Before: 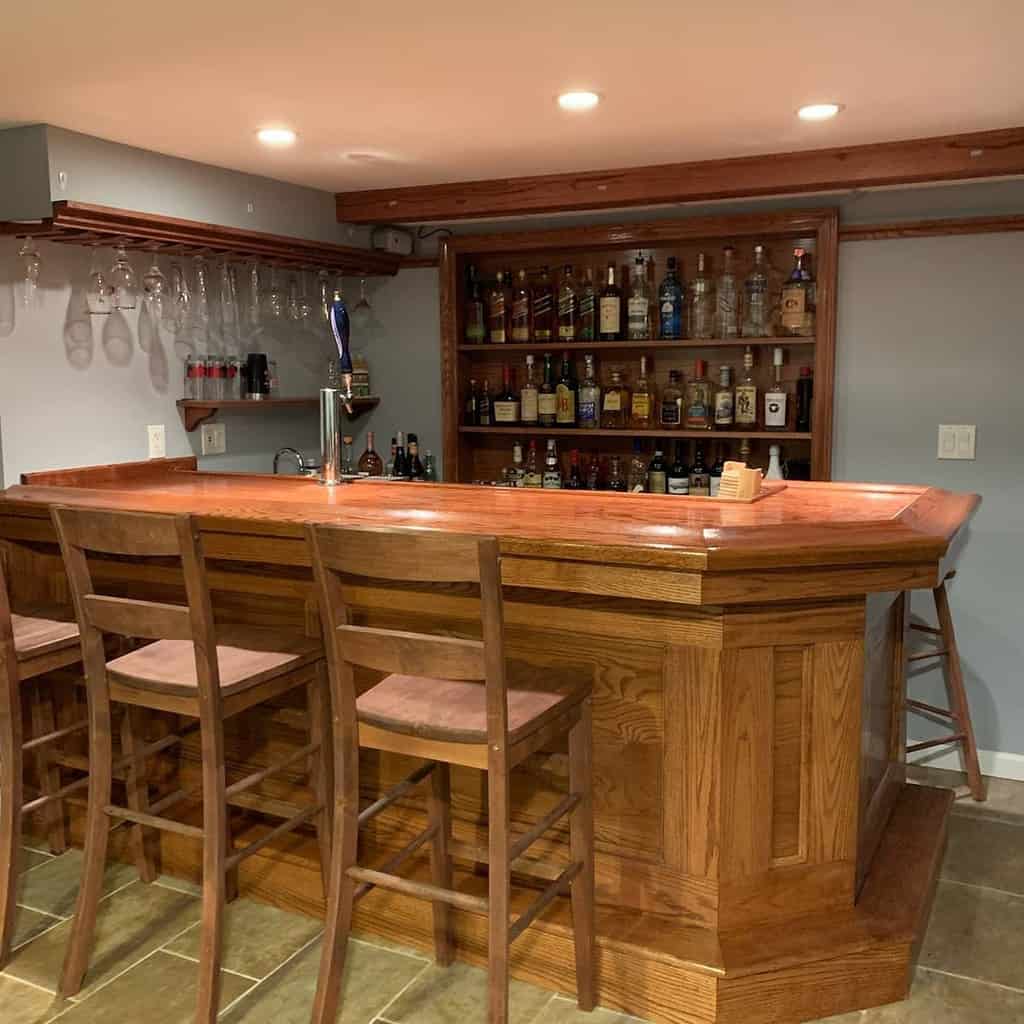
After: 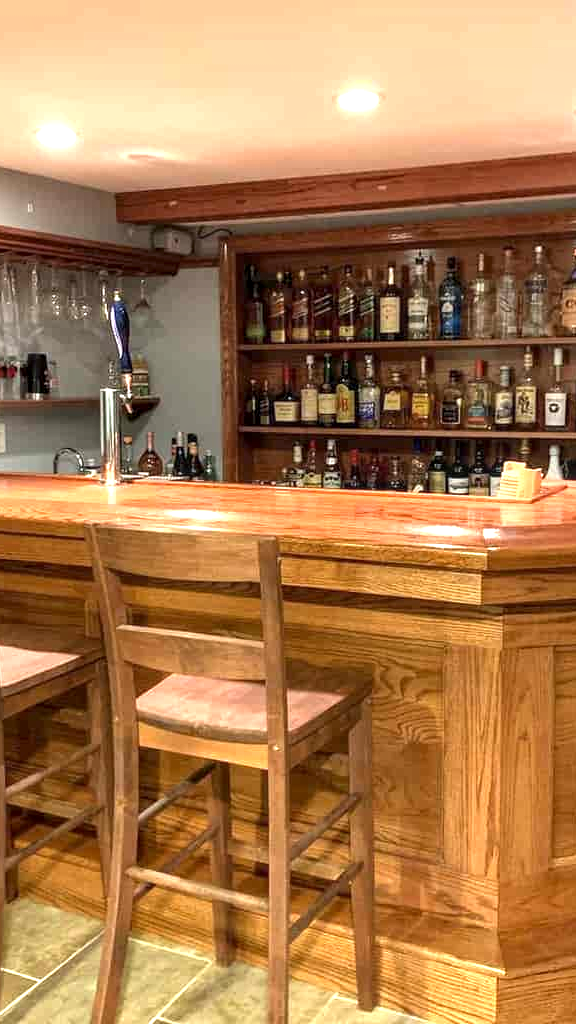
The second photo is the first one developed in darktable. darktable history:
exposure: black level correction 0, exposure 1.1 EV, compensate exposure bias true, compensate highlight preservation false
local contrast: detail 130%
shadows and highlights: shadows 37.27, highlights -28.18, soften with gaussian
crop: left 21.496%, right 22.254%
